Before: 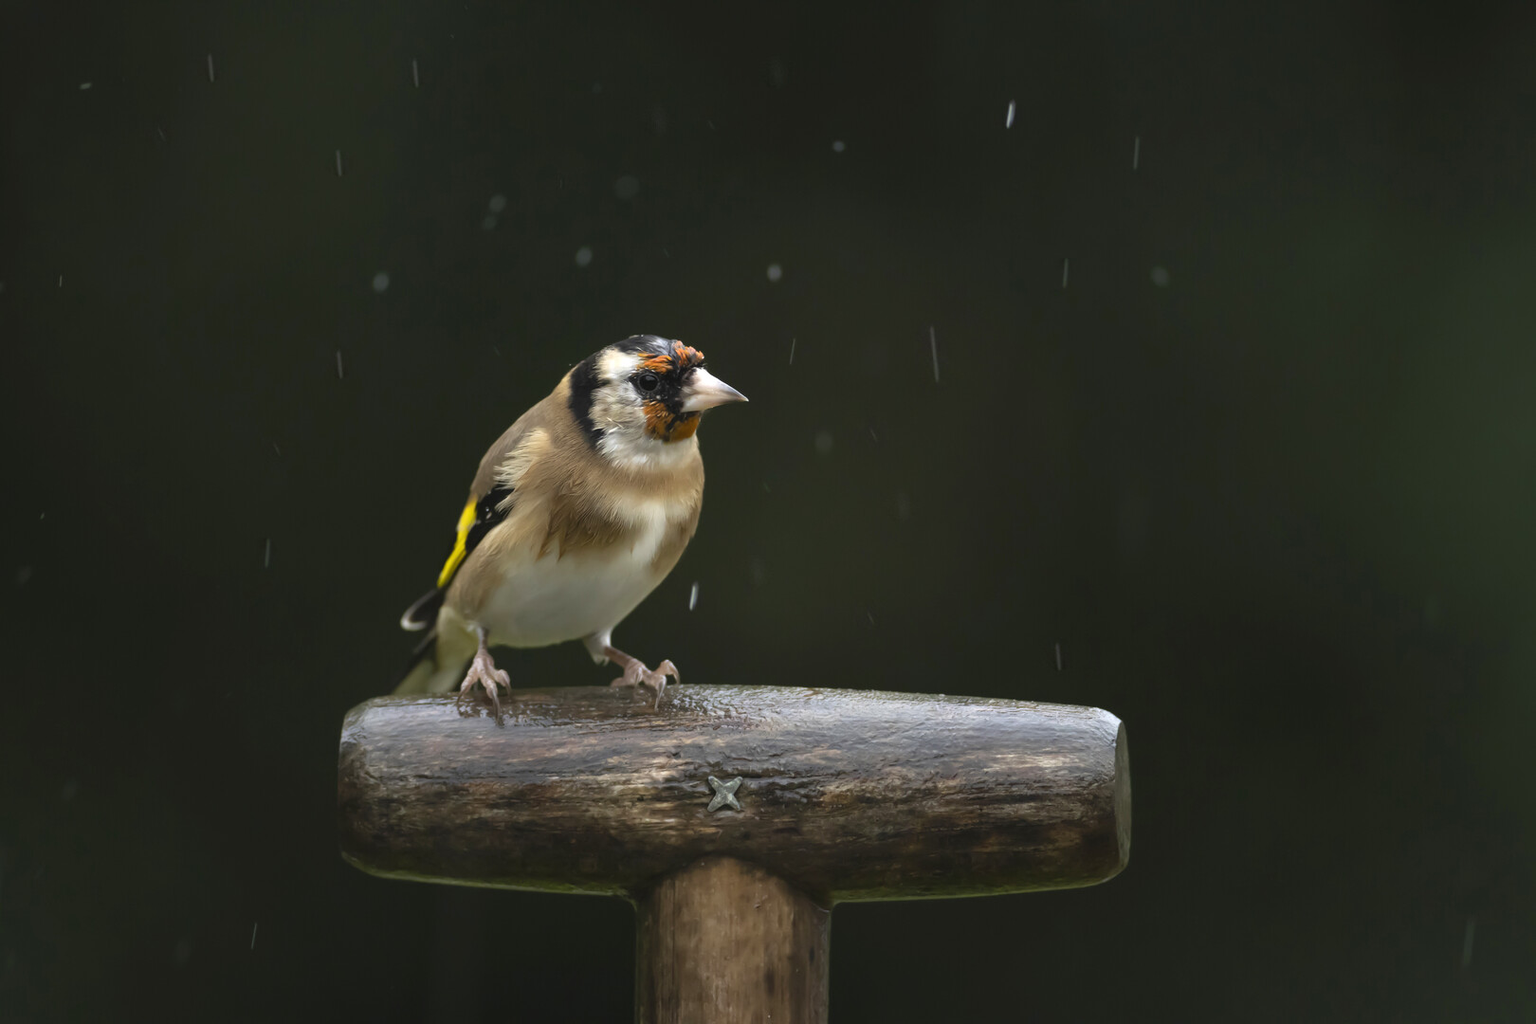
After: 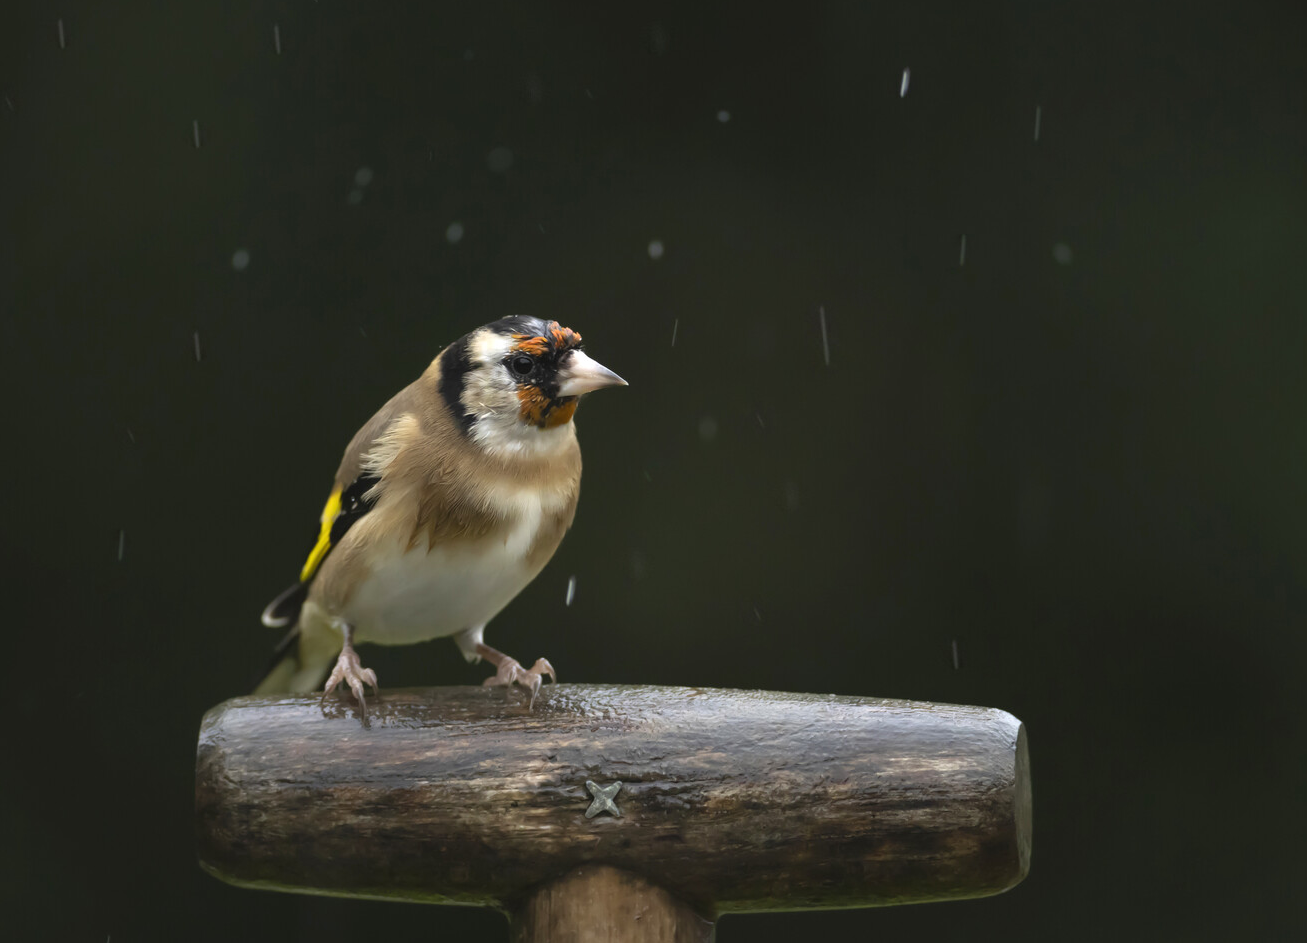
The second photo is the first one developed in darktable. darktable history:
crop: left 9.992%, top 3.538%, right 9.276%, bottom 9.146%
